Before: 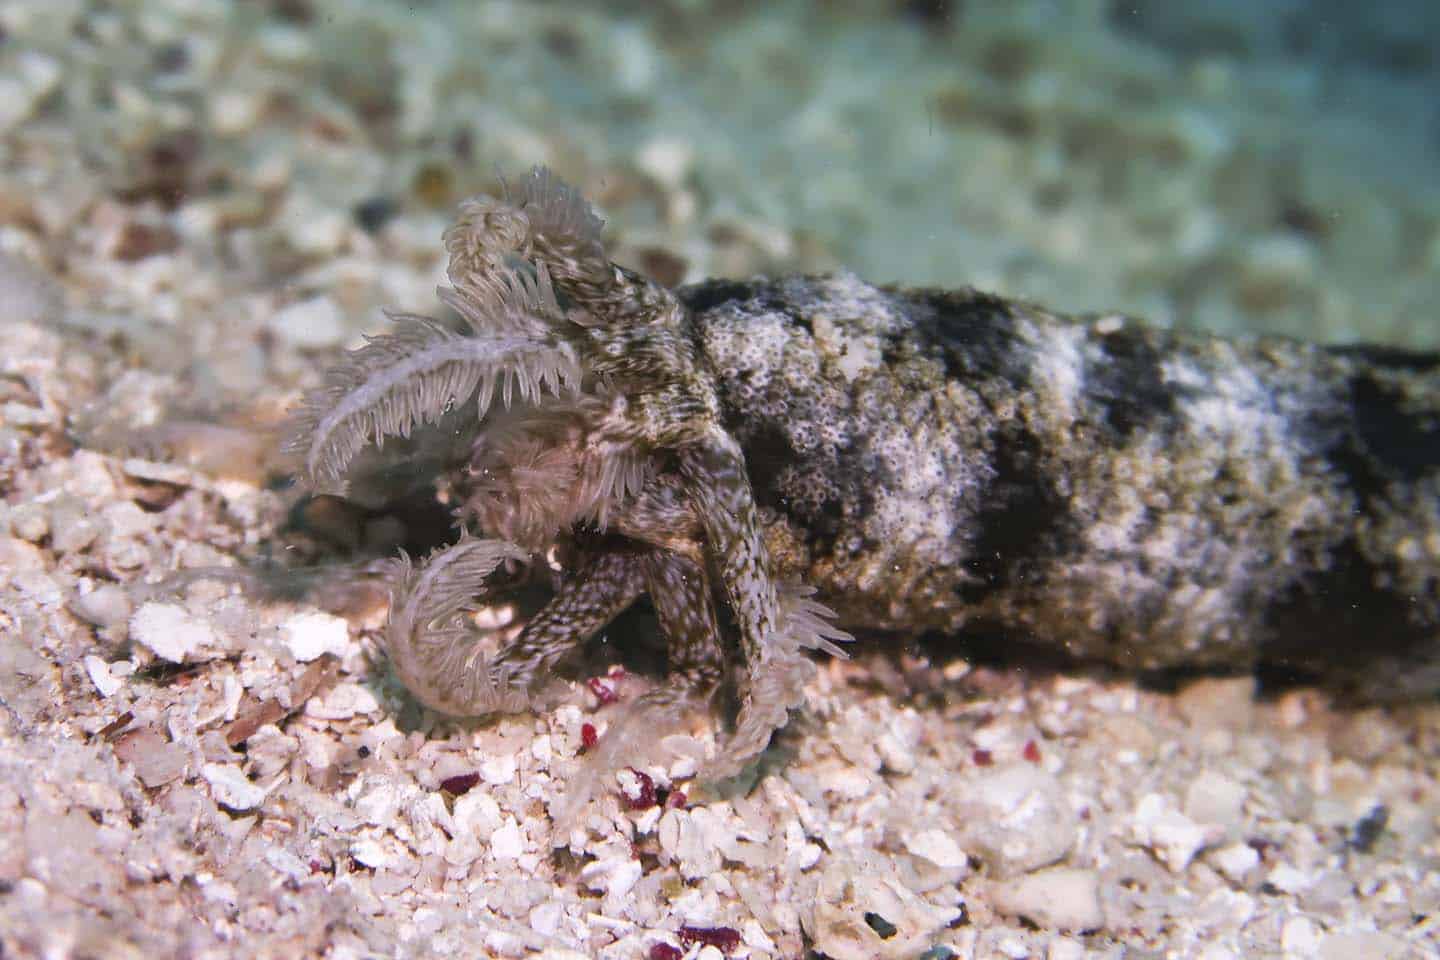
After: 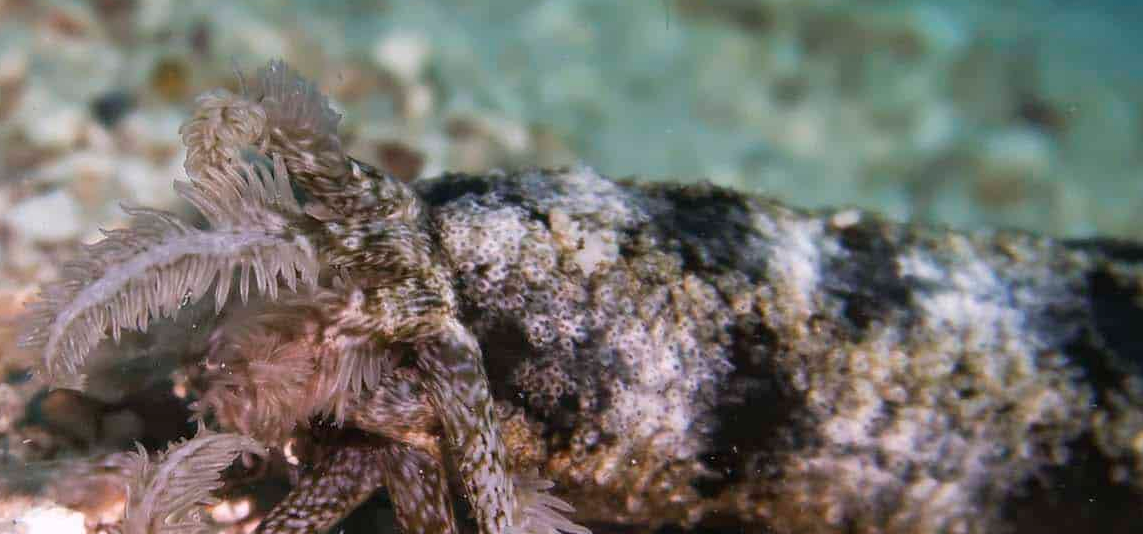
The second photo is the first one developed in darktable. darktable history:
crop: left 18.282%, top 11.123%, right 2.304%, bottom 33.165%
